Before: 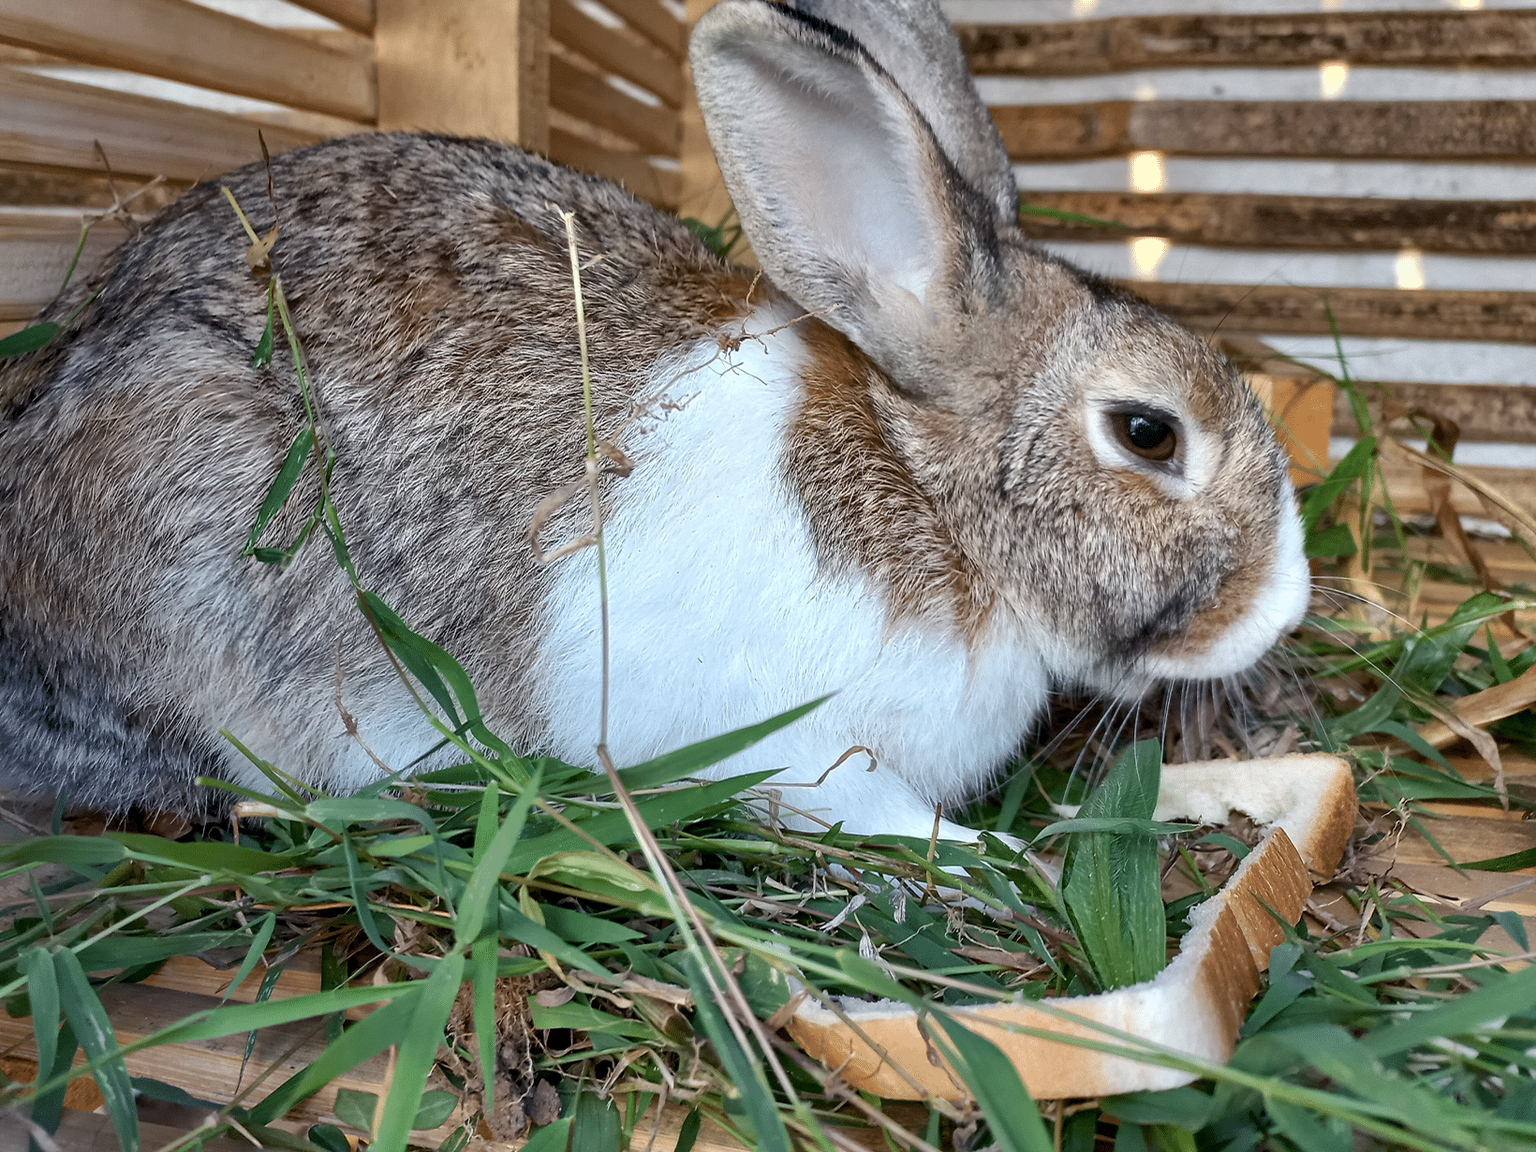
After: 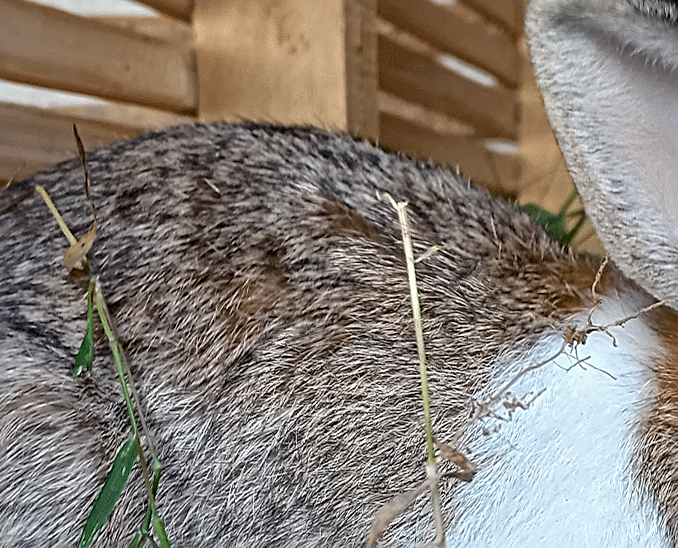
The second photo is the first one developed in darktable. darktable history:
sharpen: radius 2.543, amount 0.636
crop and rotate: left 10.817%, top 0.062%, right 47.194%, bottom 53.626%
rotate and perspective: rotation -1.32°, lens shift (horizontal) -0.031, crop left 0.015, crop right 0.985, crop top 0.047, crop bottom 0.982
local contrast: detail 110%
